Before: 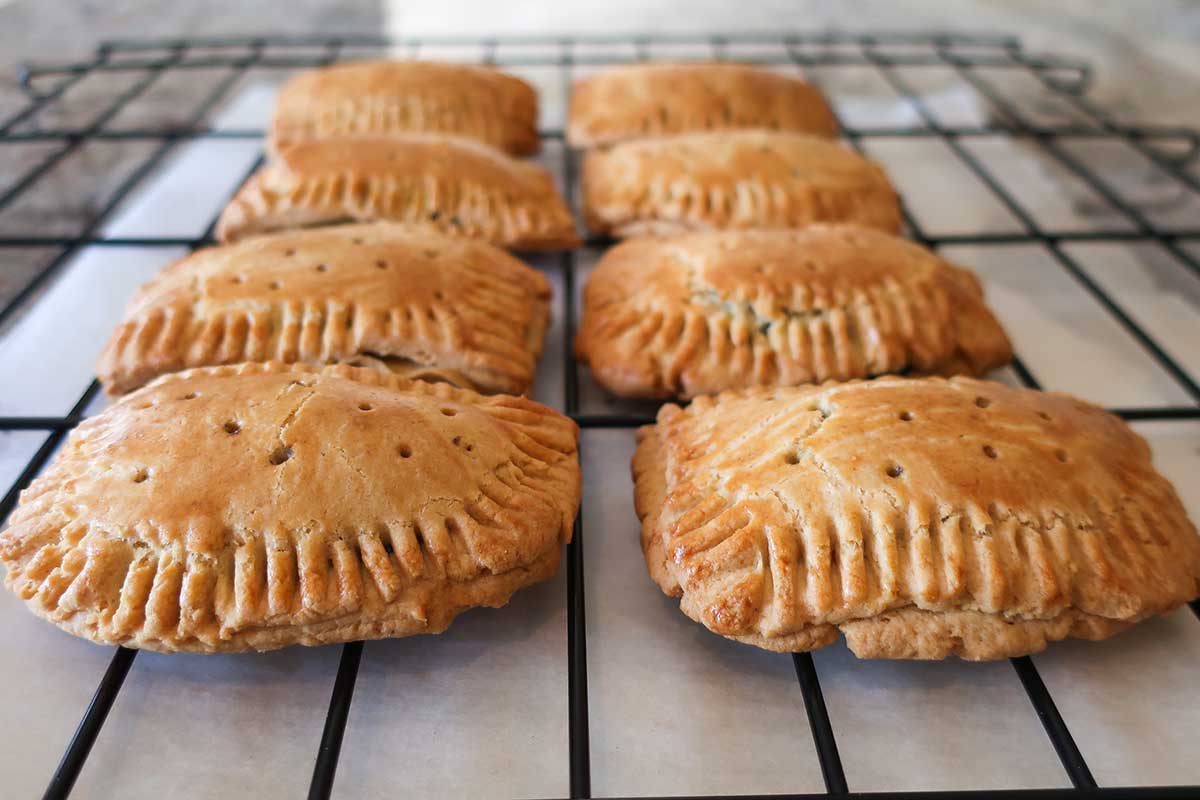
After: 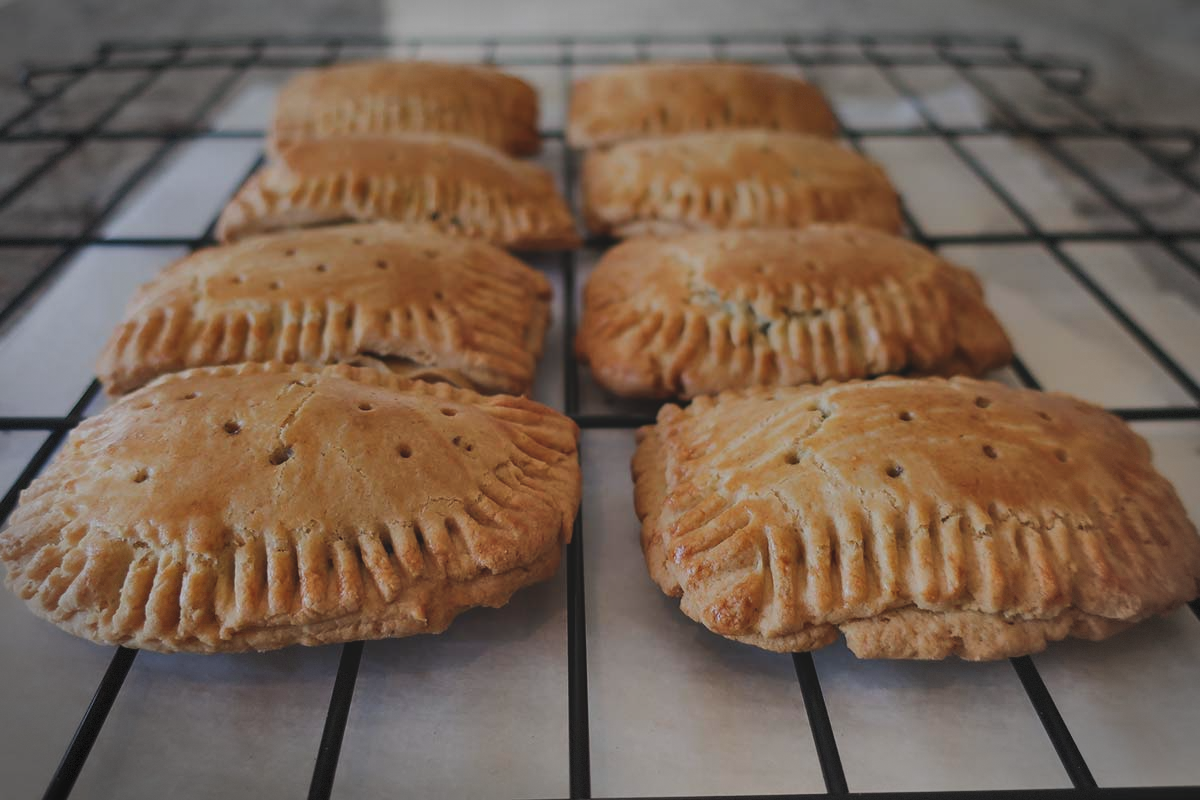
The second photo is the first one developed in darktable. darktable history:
exposure: black level correction -0.018, exposure -1.111 EV, compensate highlight preservation false
shadows and highlights: shadows 76.85, highlights -60.82, soften with gaussian
vignetting: automatic ratio true, dithering 8-bit output, unbound false
